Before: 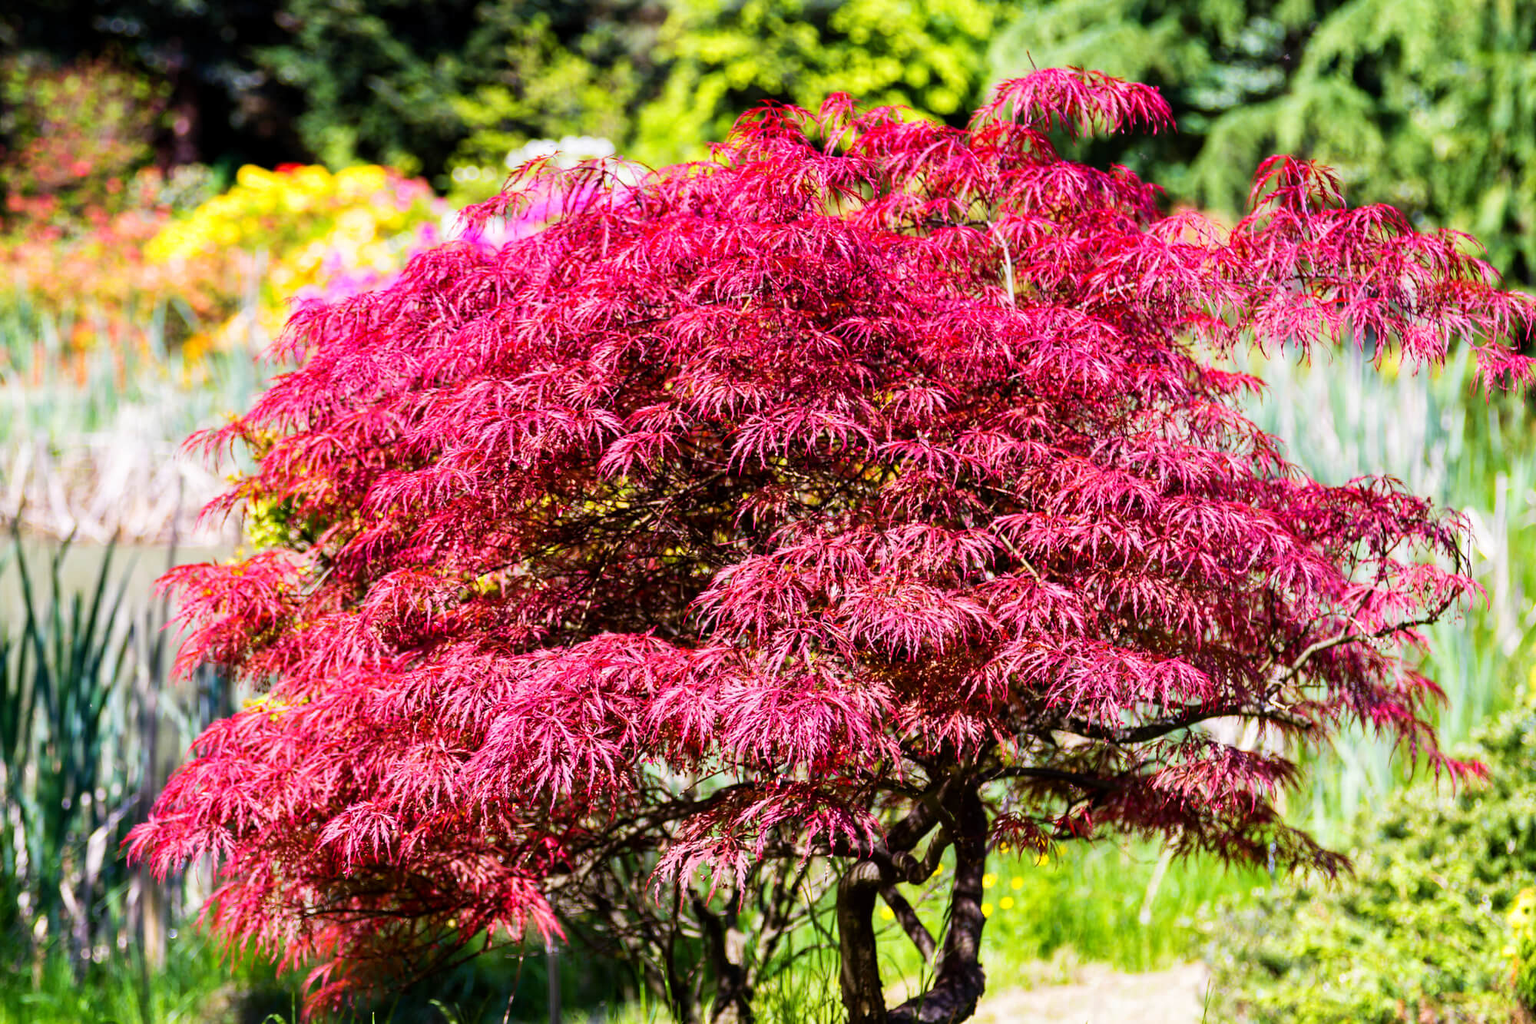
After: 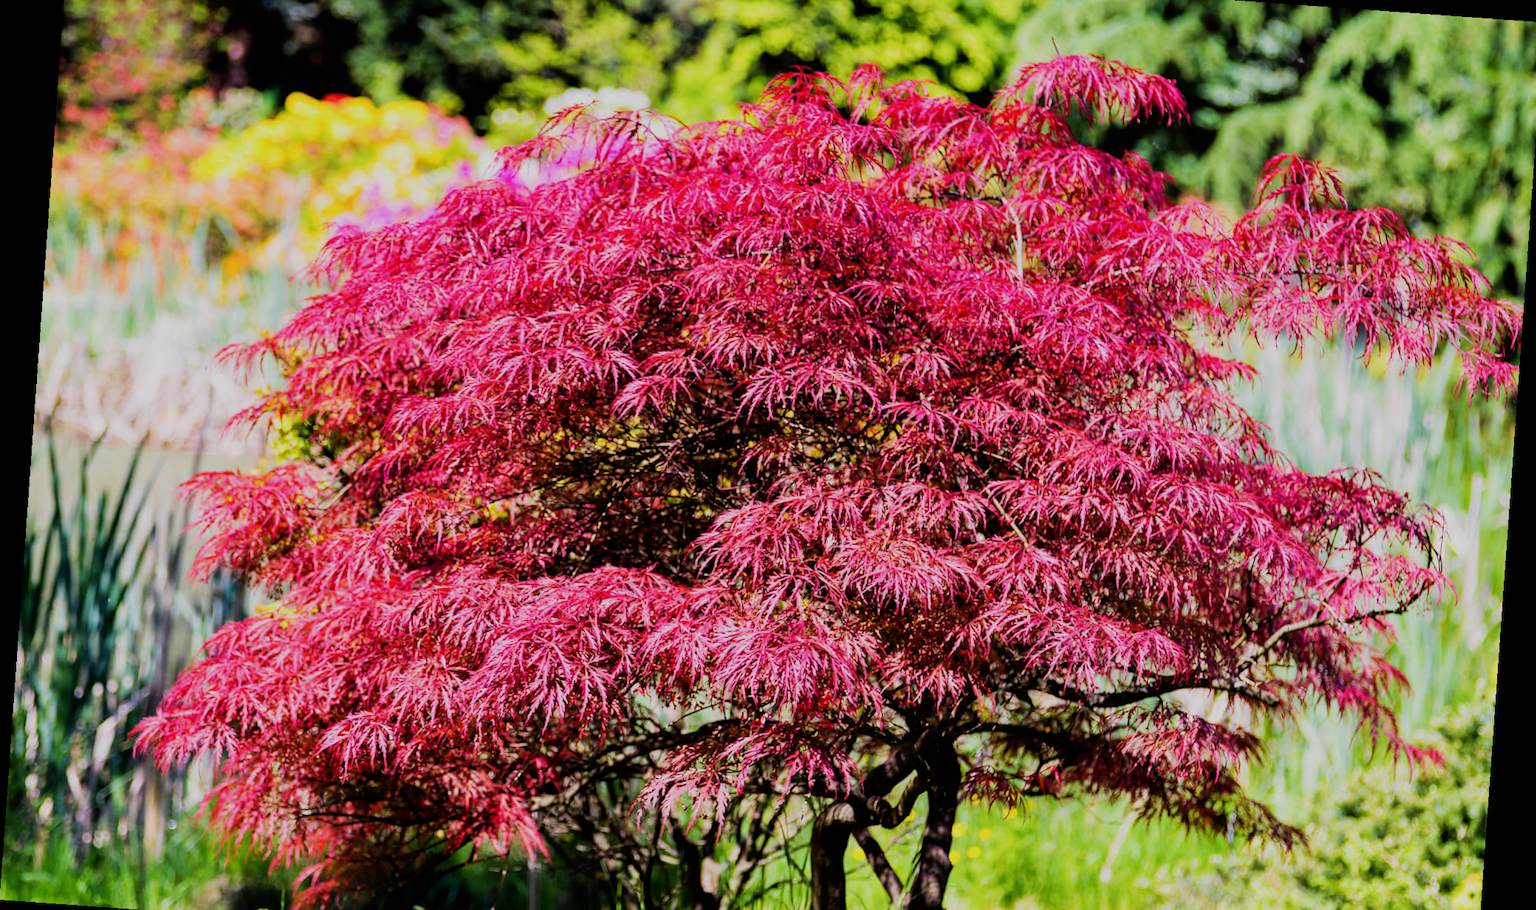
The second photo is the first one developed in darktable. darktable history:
filmic rgb: black relative exposure -7.65 EV, white relative exposure 4.56 EV, hardness 3.61
crop: top 7.625%, bottom 8.027%
rotate and perspective: rotation 4.1°, automatic cropping off
